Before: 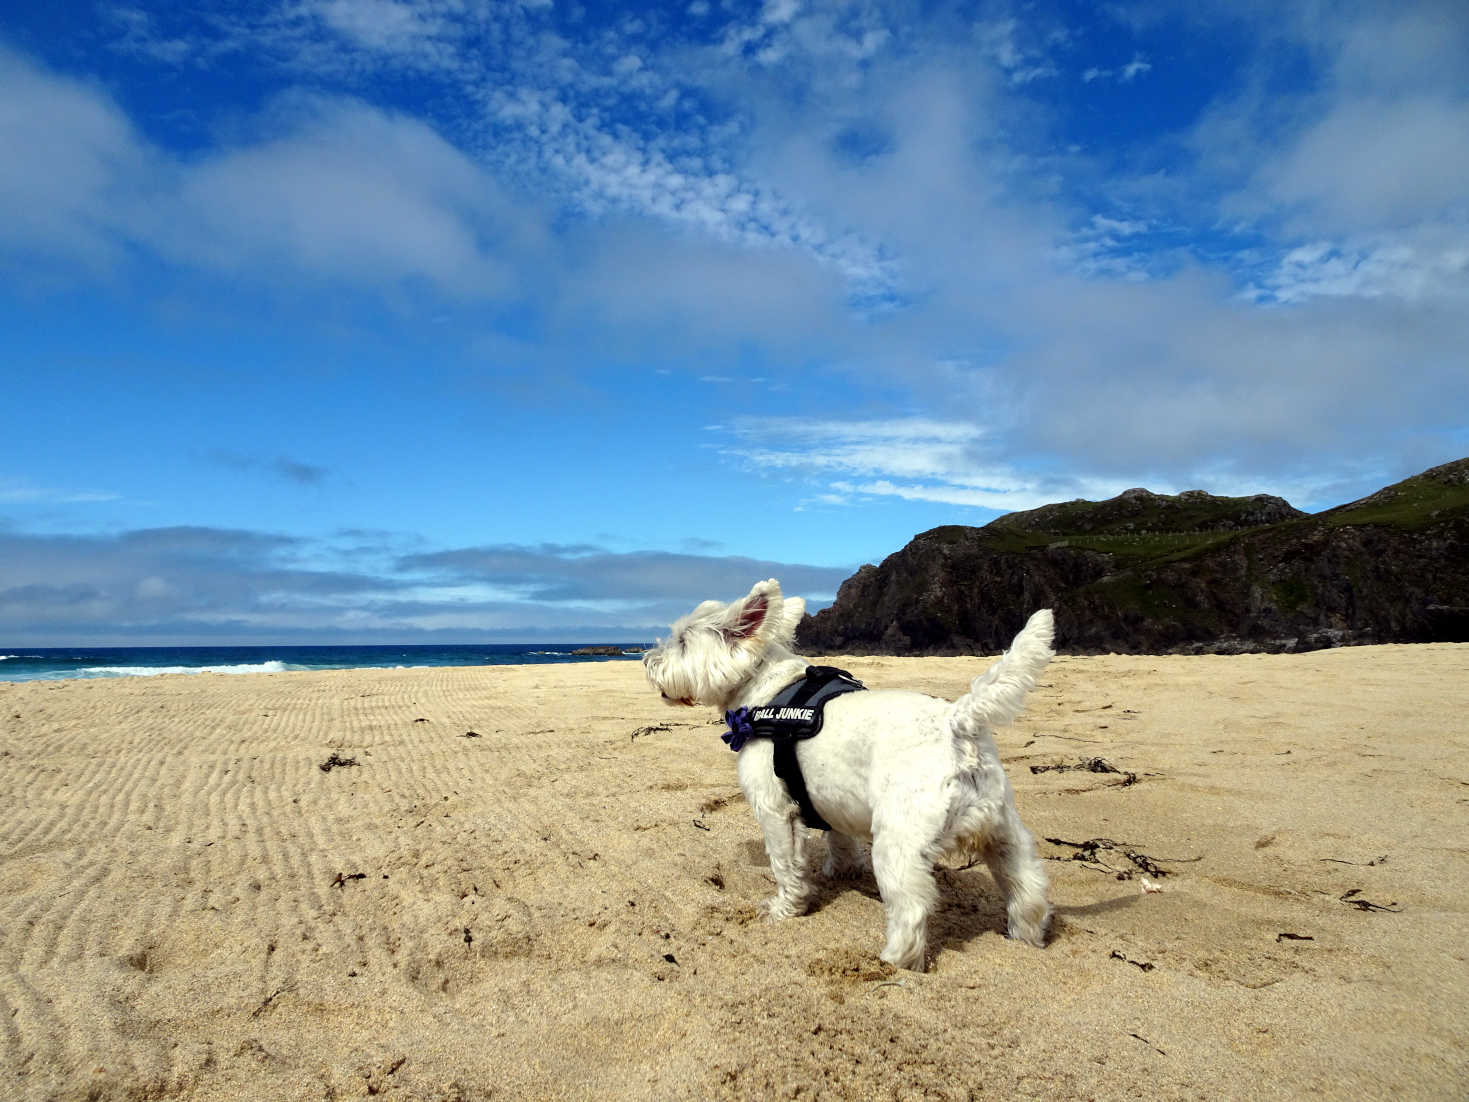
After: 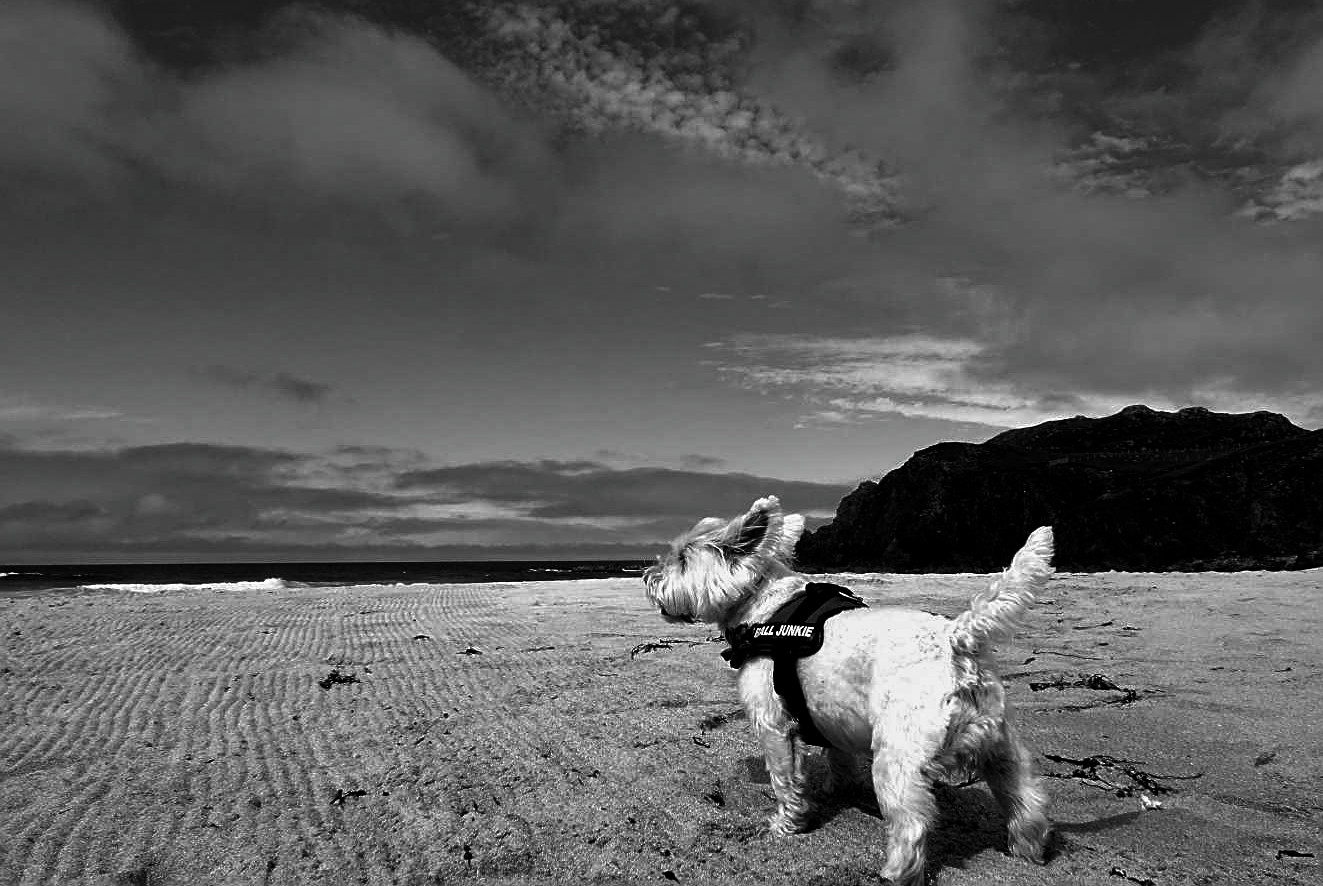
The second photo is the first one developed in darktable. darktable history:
crop: top 7.544%, right 9.909%, bottom 12.052%
tone equalizer: on, module defaults
sharpen: on, module defaults
contrast brightness saturation: contrast -0.035, brightness -0.572, saturation -0.994
shadows and highlights: shadows 43.81, white point adjustment -1.52, soften with gaussian
